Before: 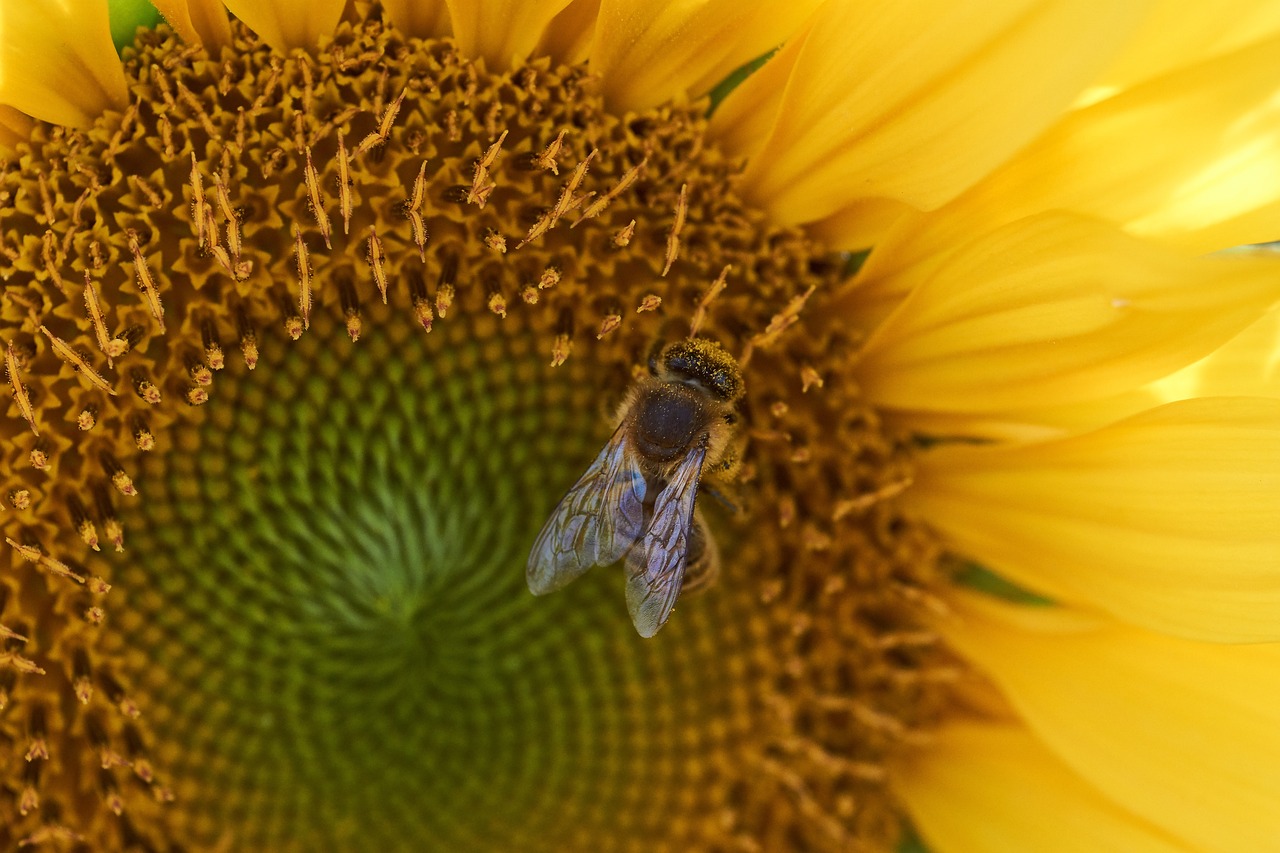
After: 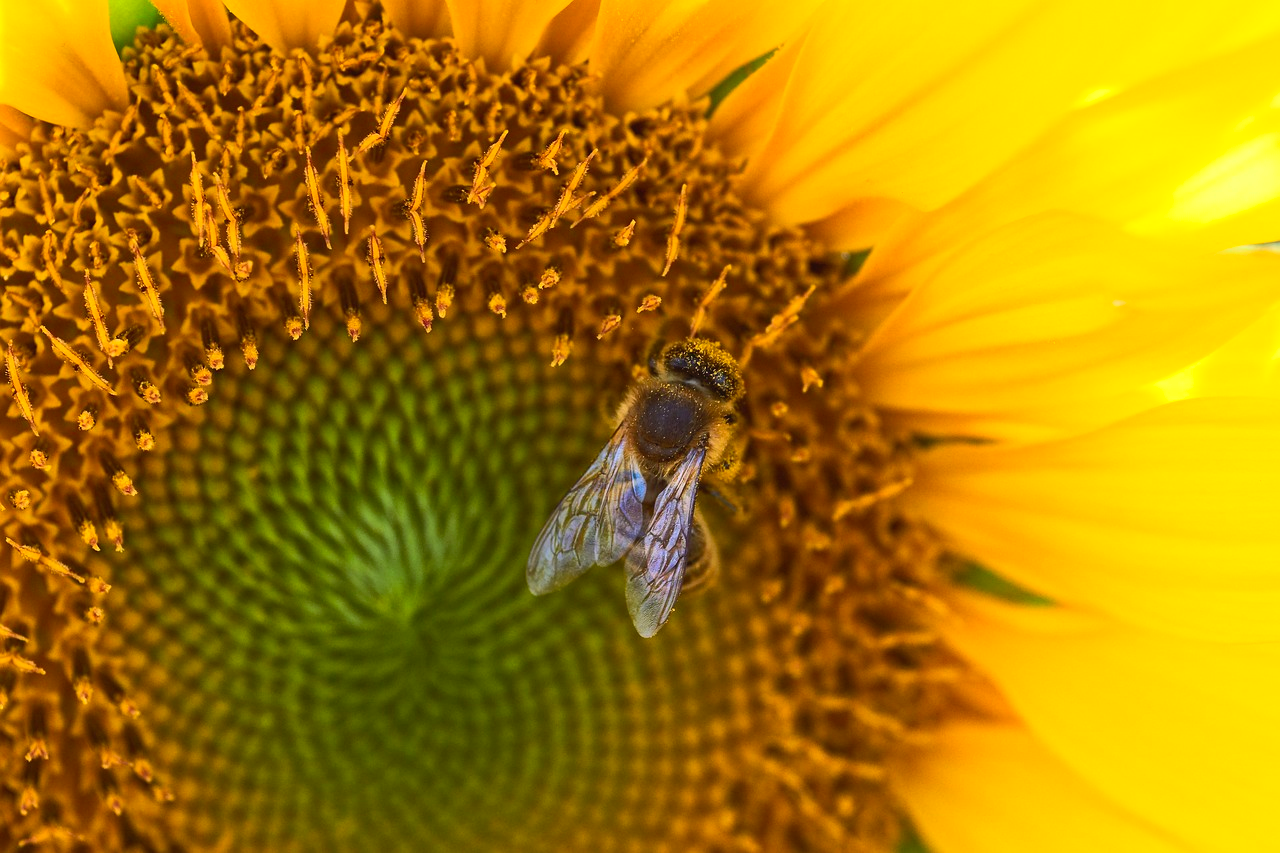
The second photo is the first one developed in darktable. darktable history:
contrast brightness saturation: contrast 0.243, brightness 0.241, saturation 0.38
base curve: curves: ch0 [(0, 0) (0.303, 0.277) (1, 1)], preserve colors none
